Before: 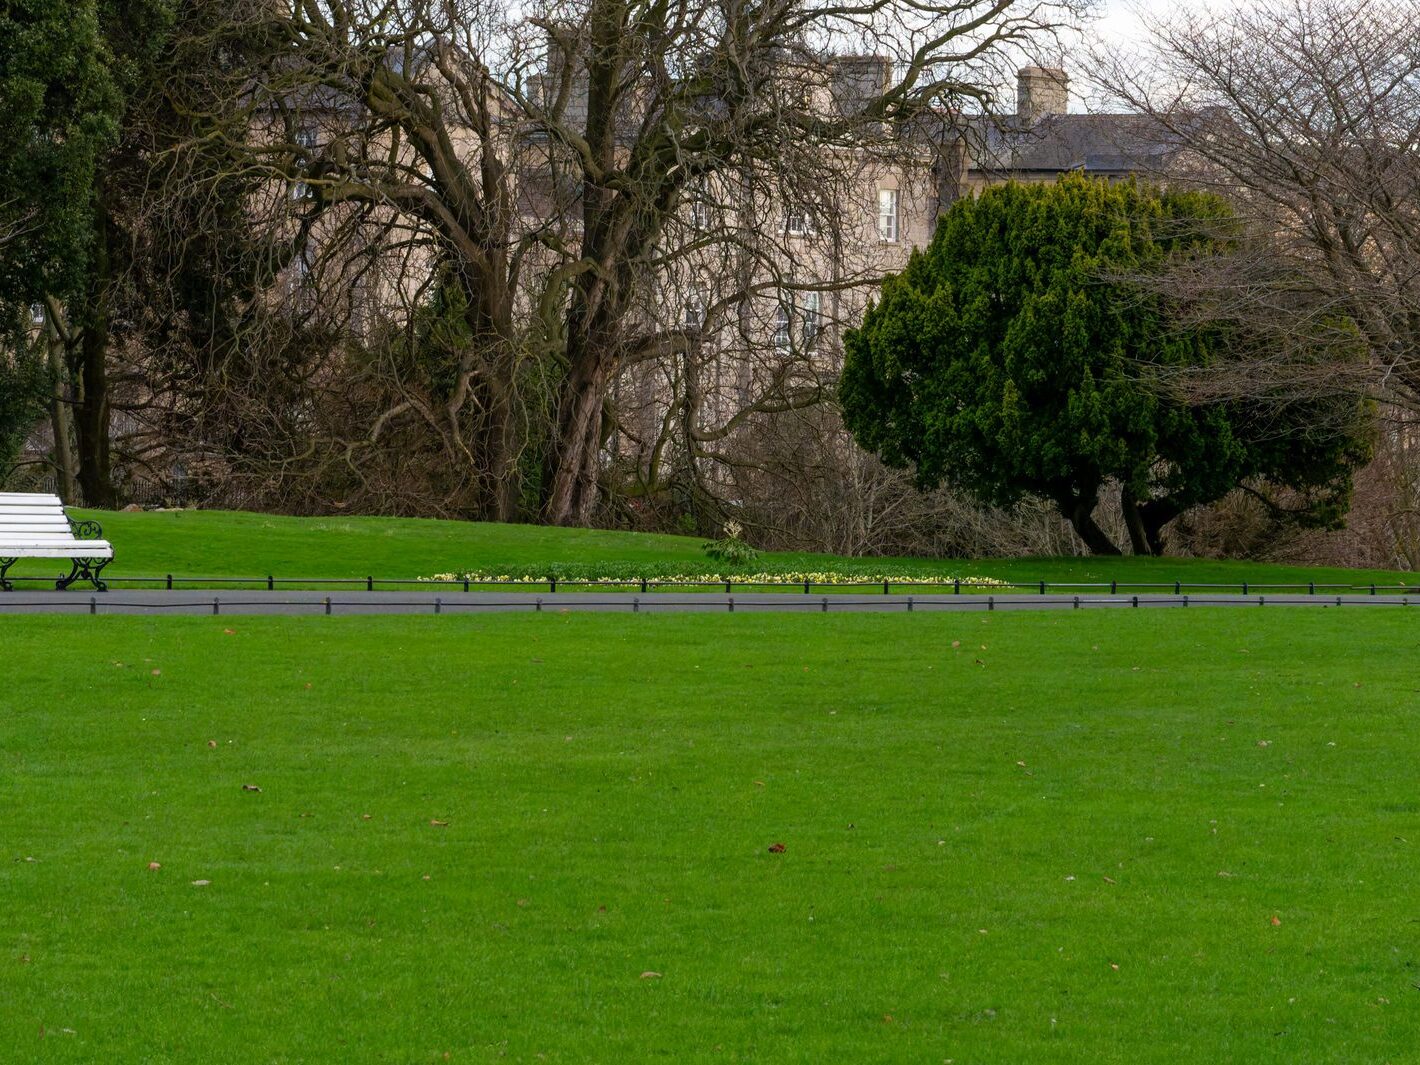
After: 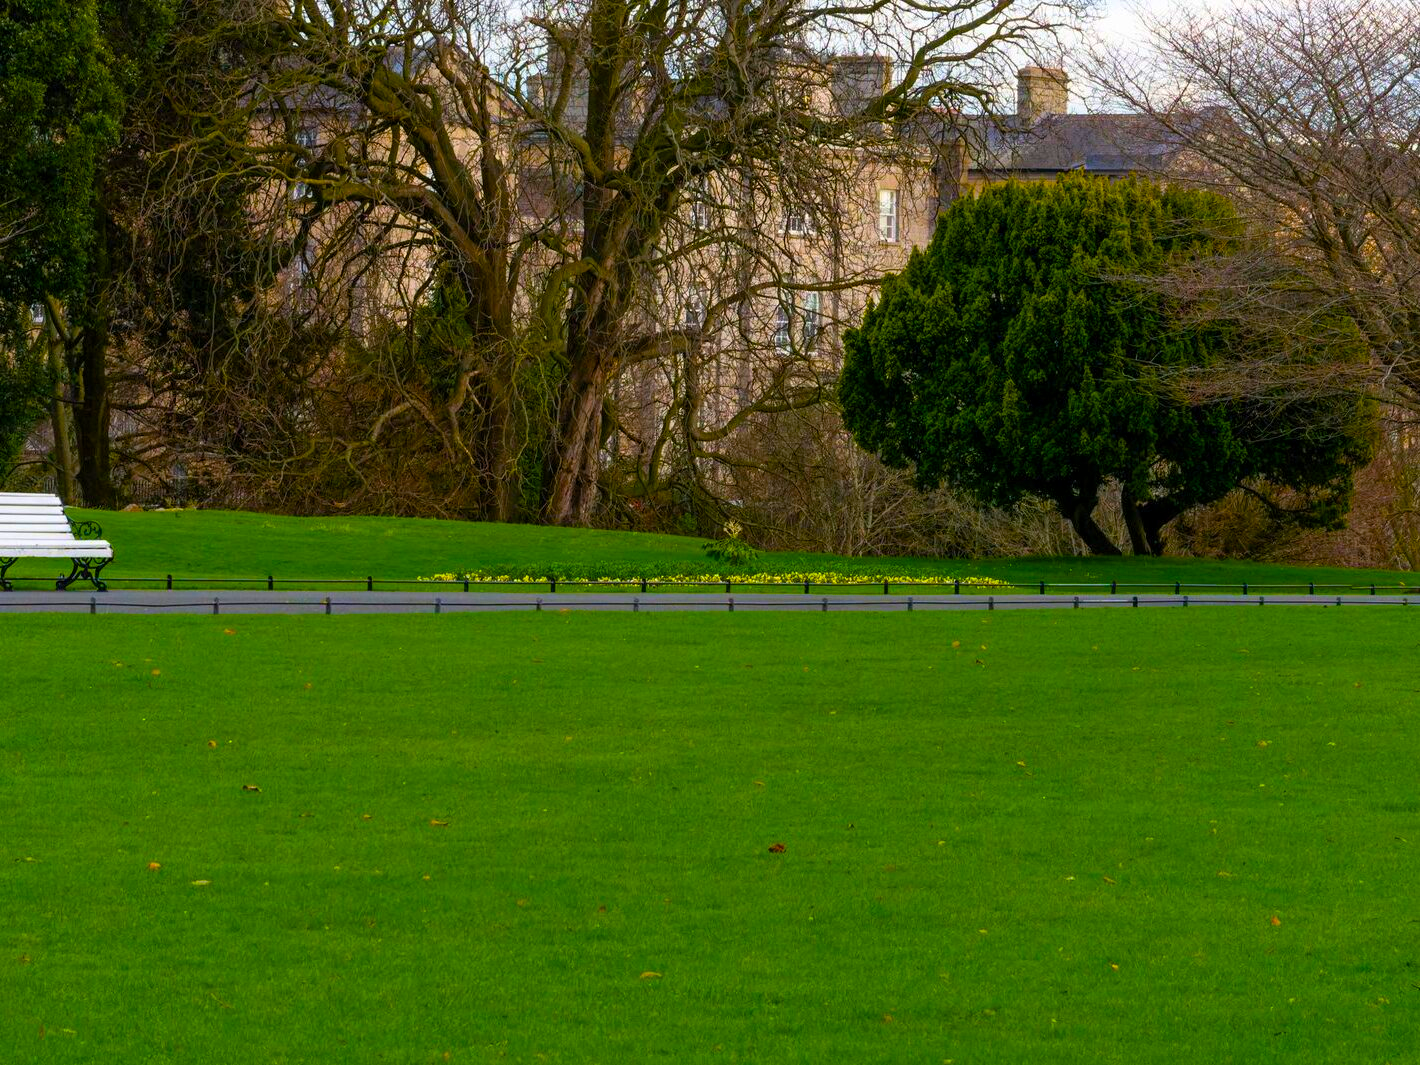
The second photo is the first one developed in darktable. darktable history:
color balance rgb: perceptual saturation grading › global saturation 64.614%, perceptual saturation grading › highlights 50.024%, perceptual saturation grading › shadows 29.708%, global vibrance 9.699%
